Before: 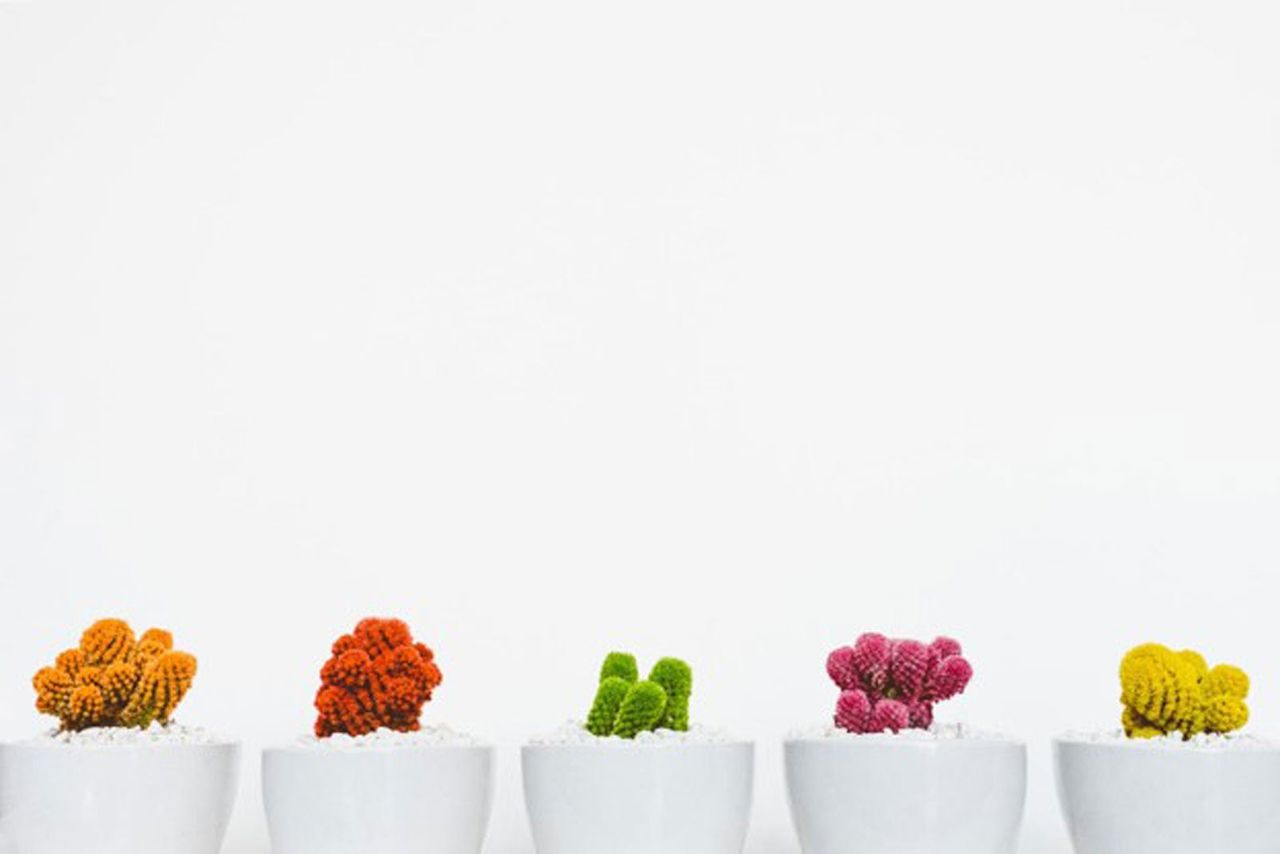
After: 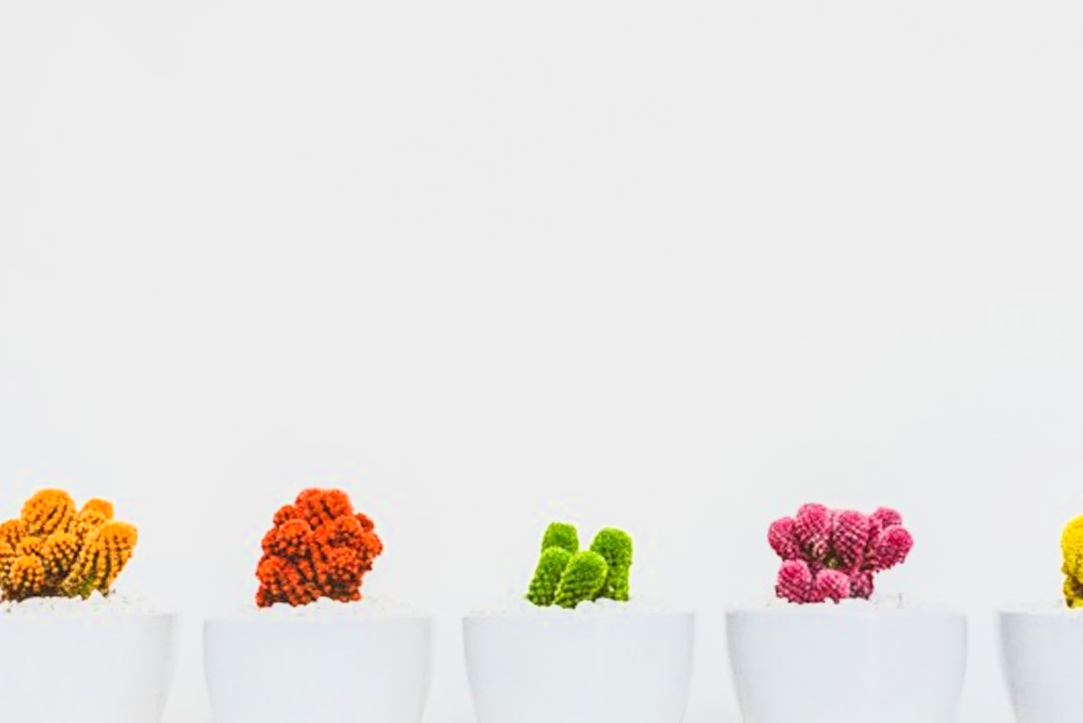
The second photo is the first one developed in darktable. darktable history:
crop and rotate: left 4.682%, top 15.247%, right 10.66%
base curve: curves: ch0 [(0, 0) (0.088, 0.125) (0.176, 0.251) (0.354, 0.501) (0.613, 0.749) (1, 0.877)], preserve colors average RGB
local contrast: on, module defaults
